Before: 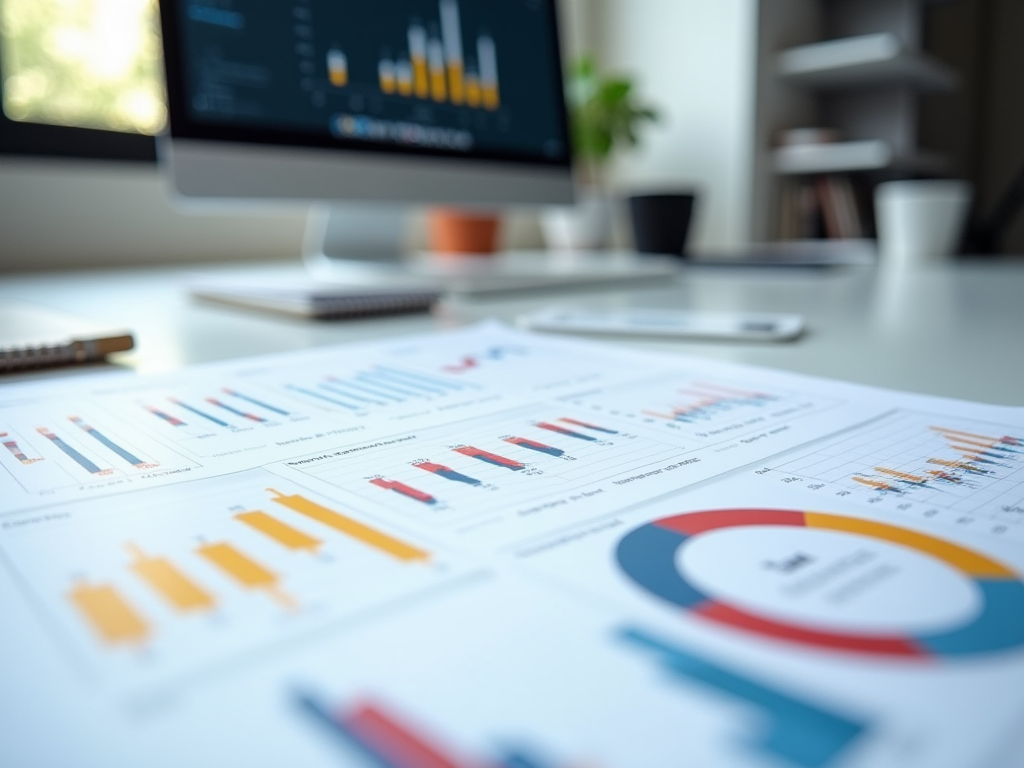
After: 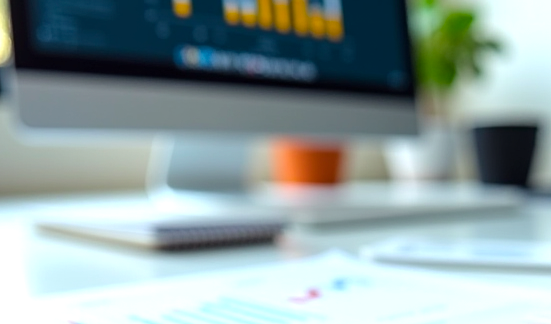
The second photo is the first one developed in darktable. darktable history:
exposure: black level correction 0, exposure 0.5 EV, compensate highlight preservation false
color balance rgb: perceptual saturation grading › global saturation 25%, global vibrance 20%
crop: left 15.306%, top 9.065%, right 30.789%, bottom 48.638%
